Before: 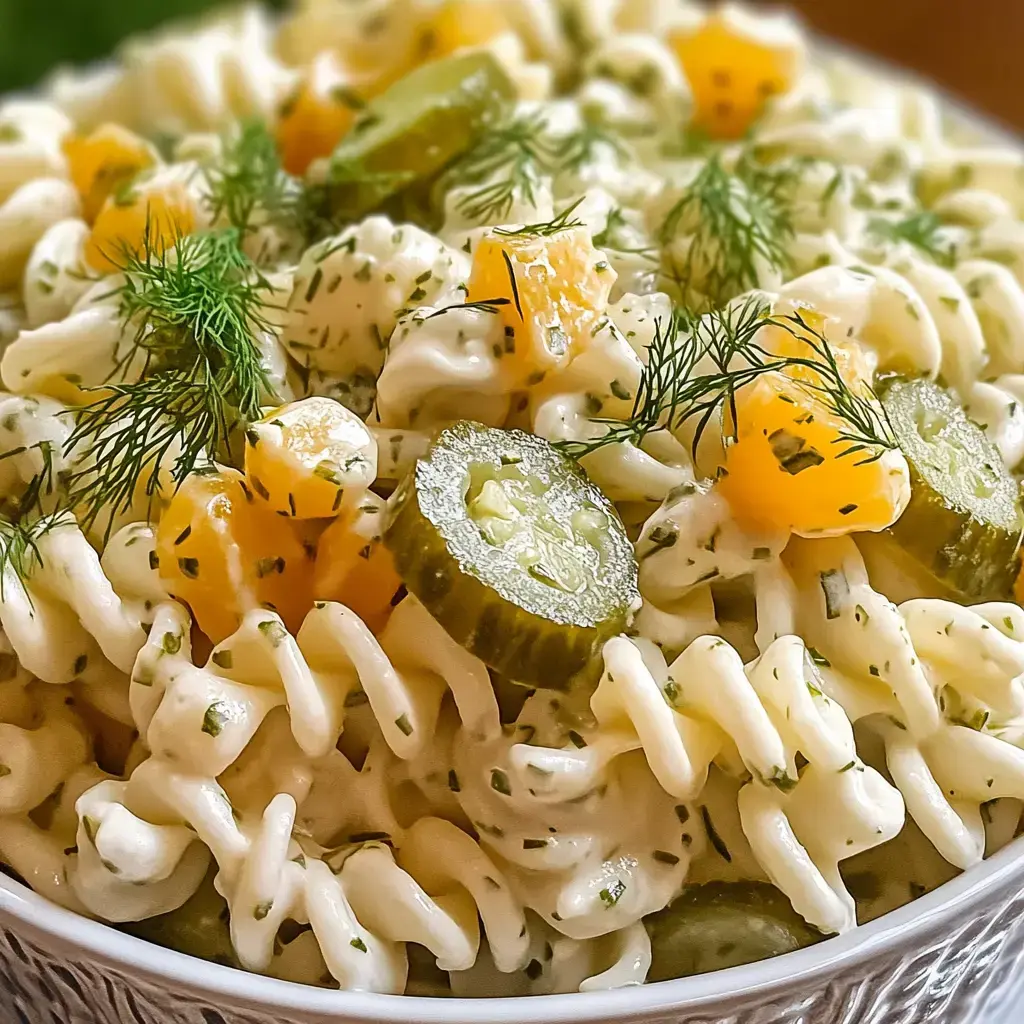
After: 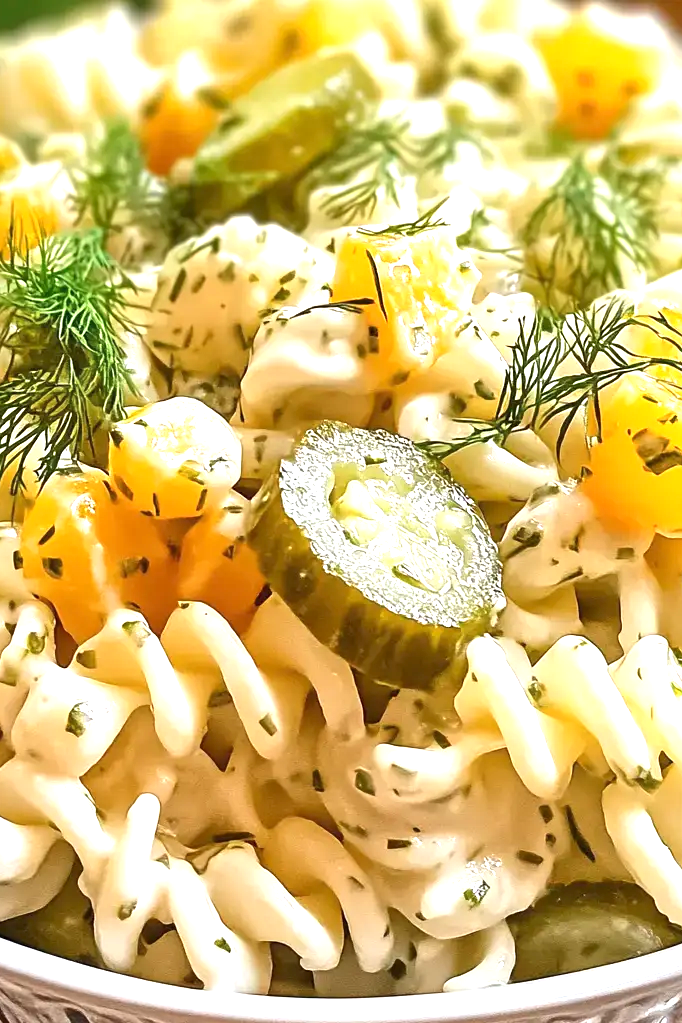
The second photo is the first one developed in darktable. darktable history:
exposure: exposure 0.94 EV, compensate exposure bias true, compensate highlight preservation false
crop and rotate: left 13.366%, right 19.991%
